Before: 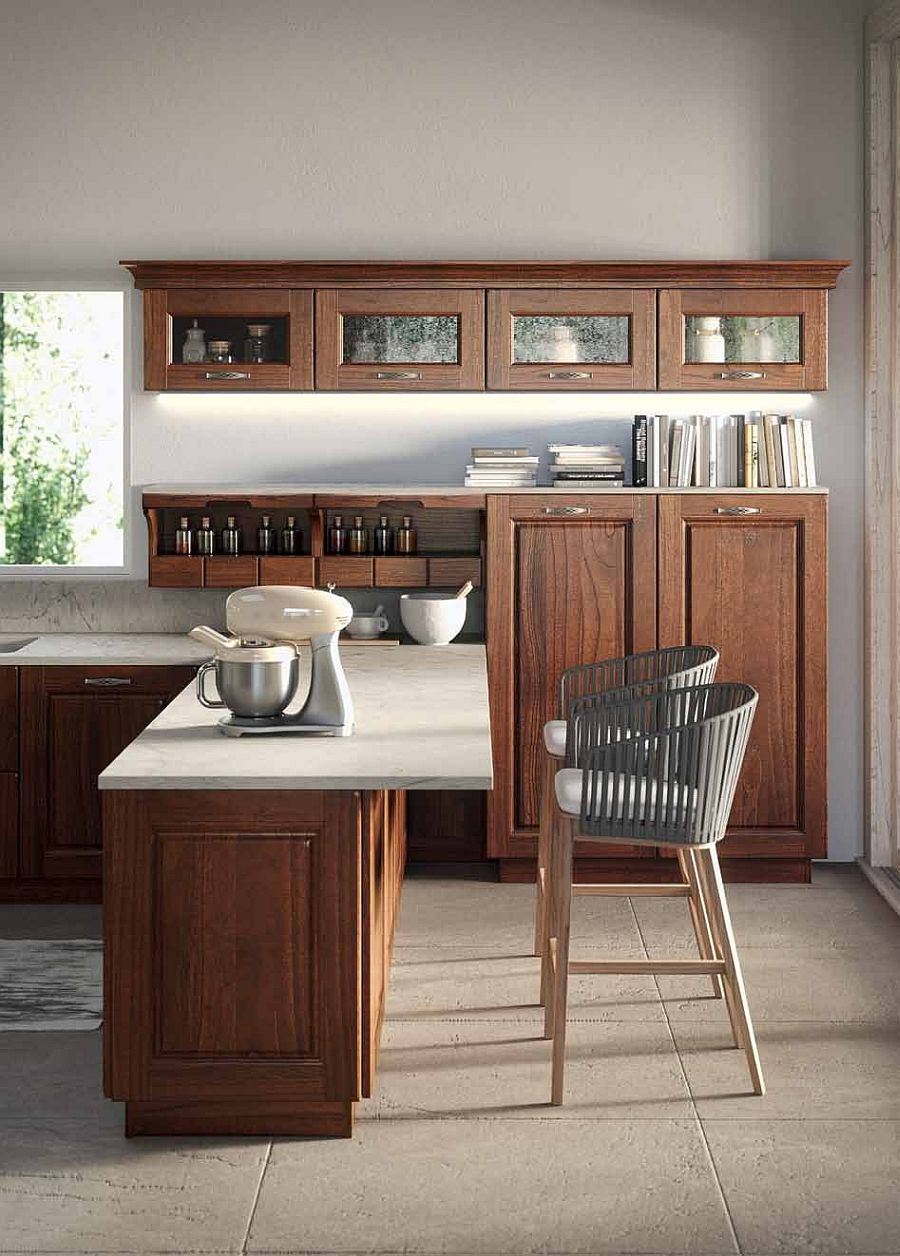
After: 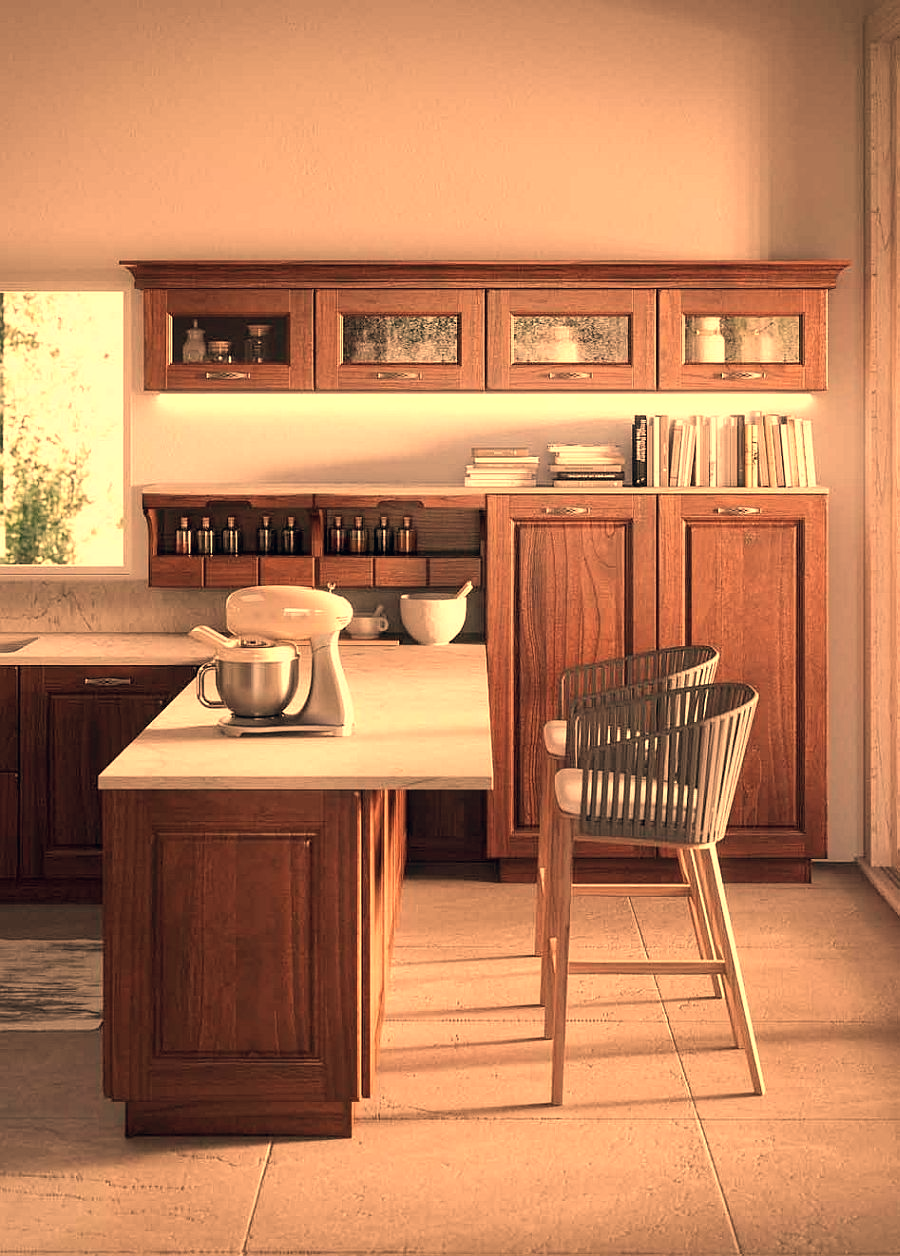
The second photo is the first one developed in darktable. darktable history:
white balance: red 1.467, blue 0.684
color correction: highlights a* 2.75, highlights b* 5, shadows a* -2.04, shadows b* -4.84, saturation 0.8
